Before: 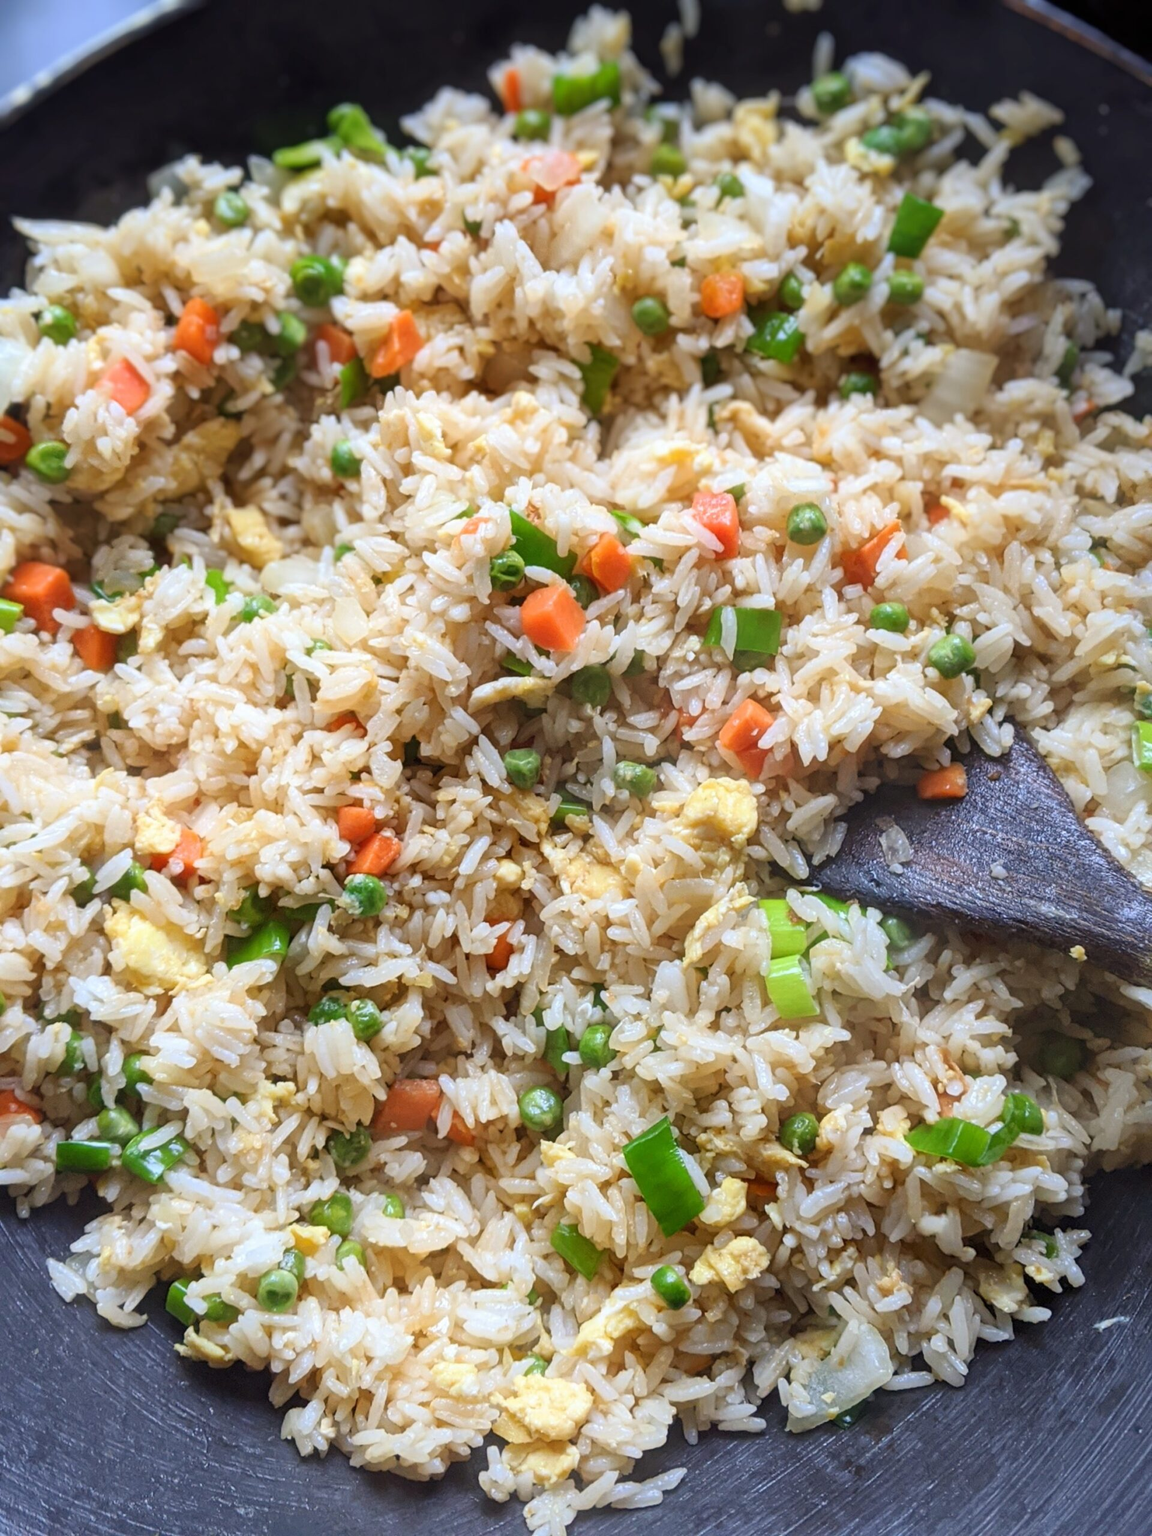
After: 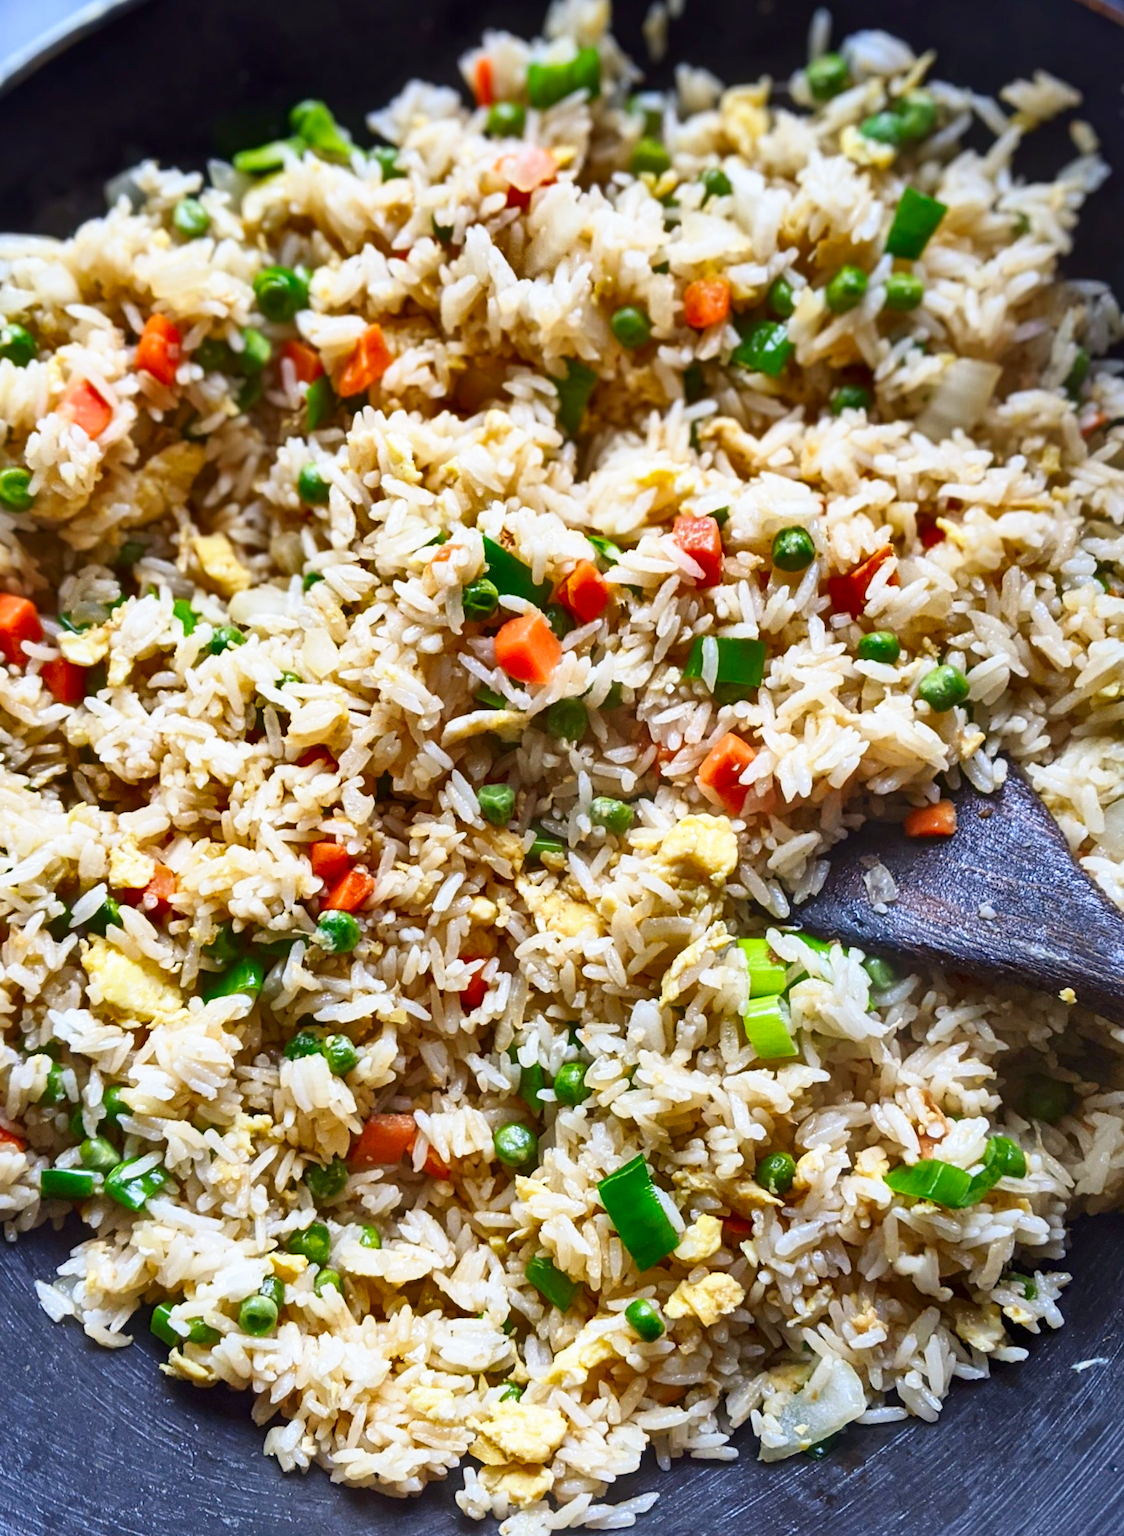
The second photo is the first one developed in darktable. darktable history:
base curve: curves: ch0 [(0, 0) (0.688, 0.865) (1, 1)], preserve colors none
shadows and highlights: radius 108.52, shadows 40.68, highlights -72.88, low approximation 0.01, soften with gaussian
rotate and perspective: rotation 0.074°, lens shift (vertical) 0.096, lens shift (horizontal) -0.041, crop left 0.043, crop right 0.952, crop top 0.024, crop bottom 0.979
contrast brightness saturation: contrast 0.12, brightness -0.12, saturation 0.2
